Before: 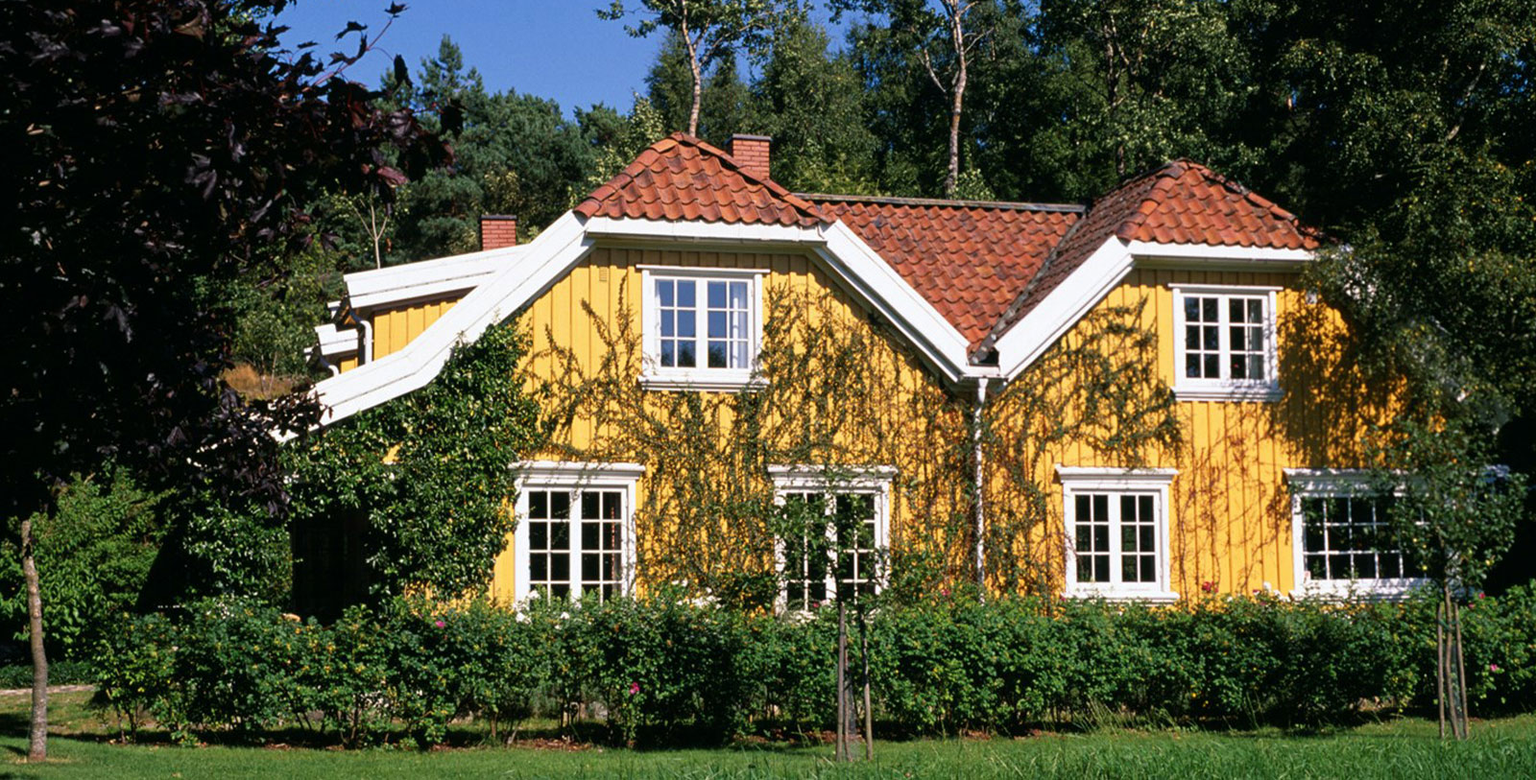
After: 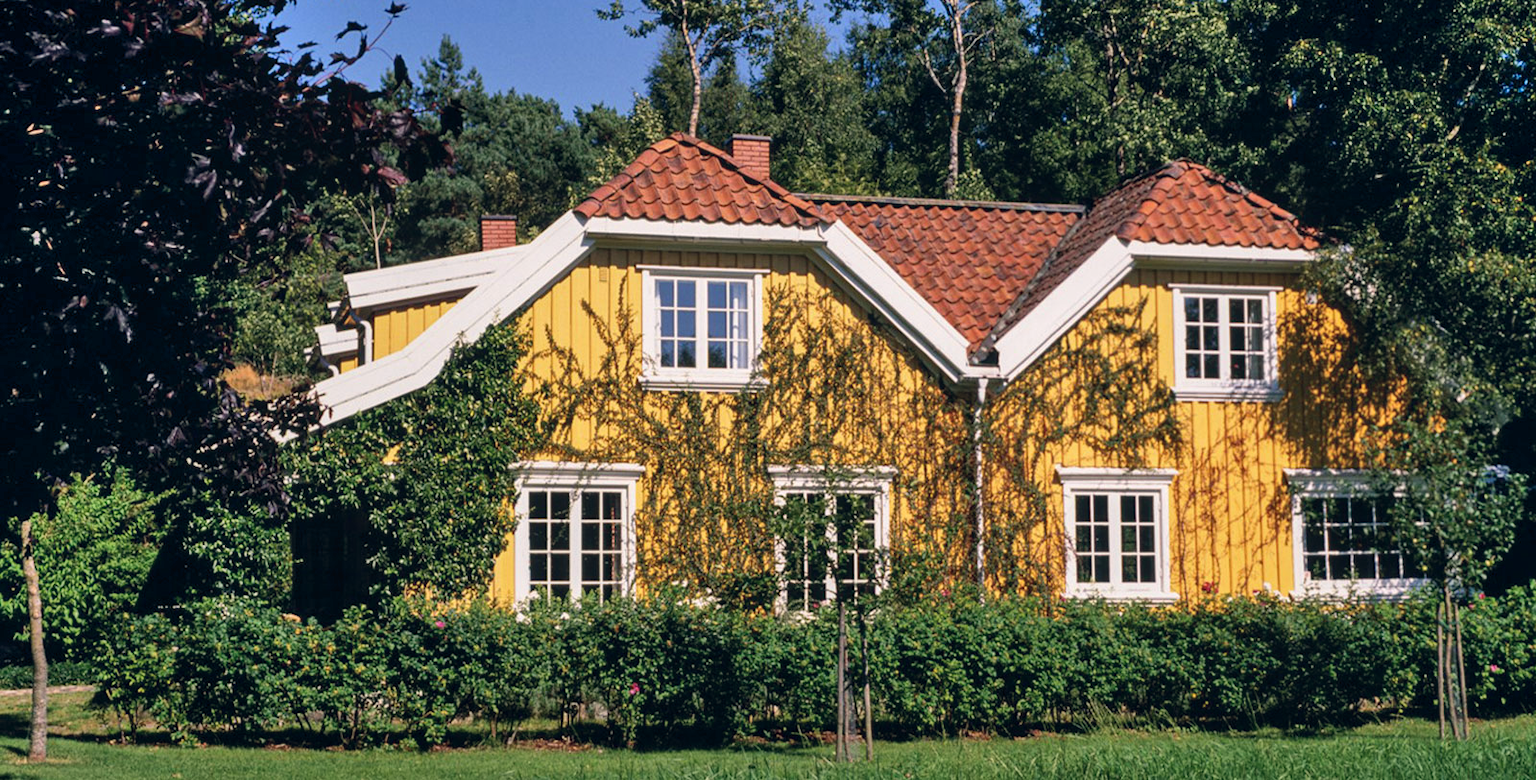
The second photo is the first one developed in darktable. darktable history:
shadows and highlights: low approximation 0.01, soften with gaussian
local contrast: detail 110%
contrast brightness saturation: saturation -0.05
color balance rgb: shadows lift › hue 87.51°, highlights gain › chroma 1.62%, highlights gain › hue 55.1°, global offset › chroma 0.06%, global offset › hue 253.66°, linear chroma grading › global chroma 0.5%
